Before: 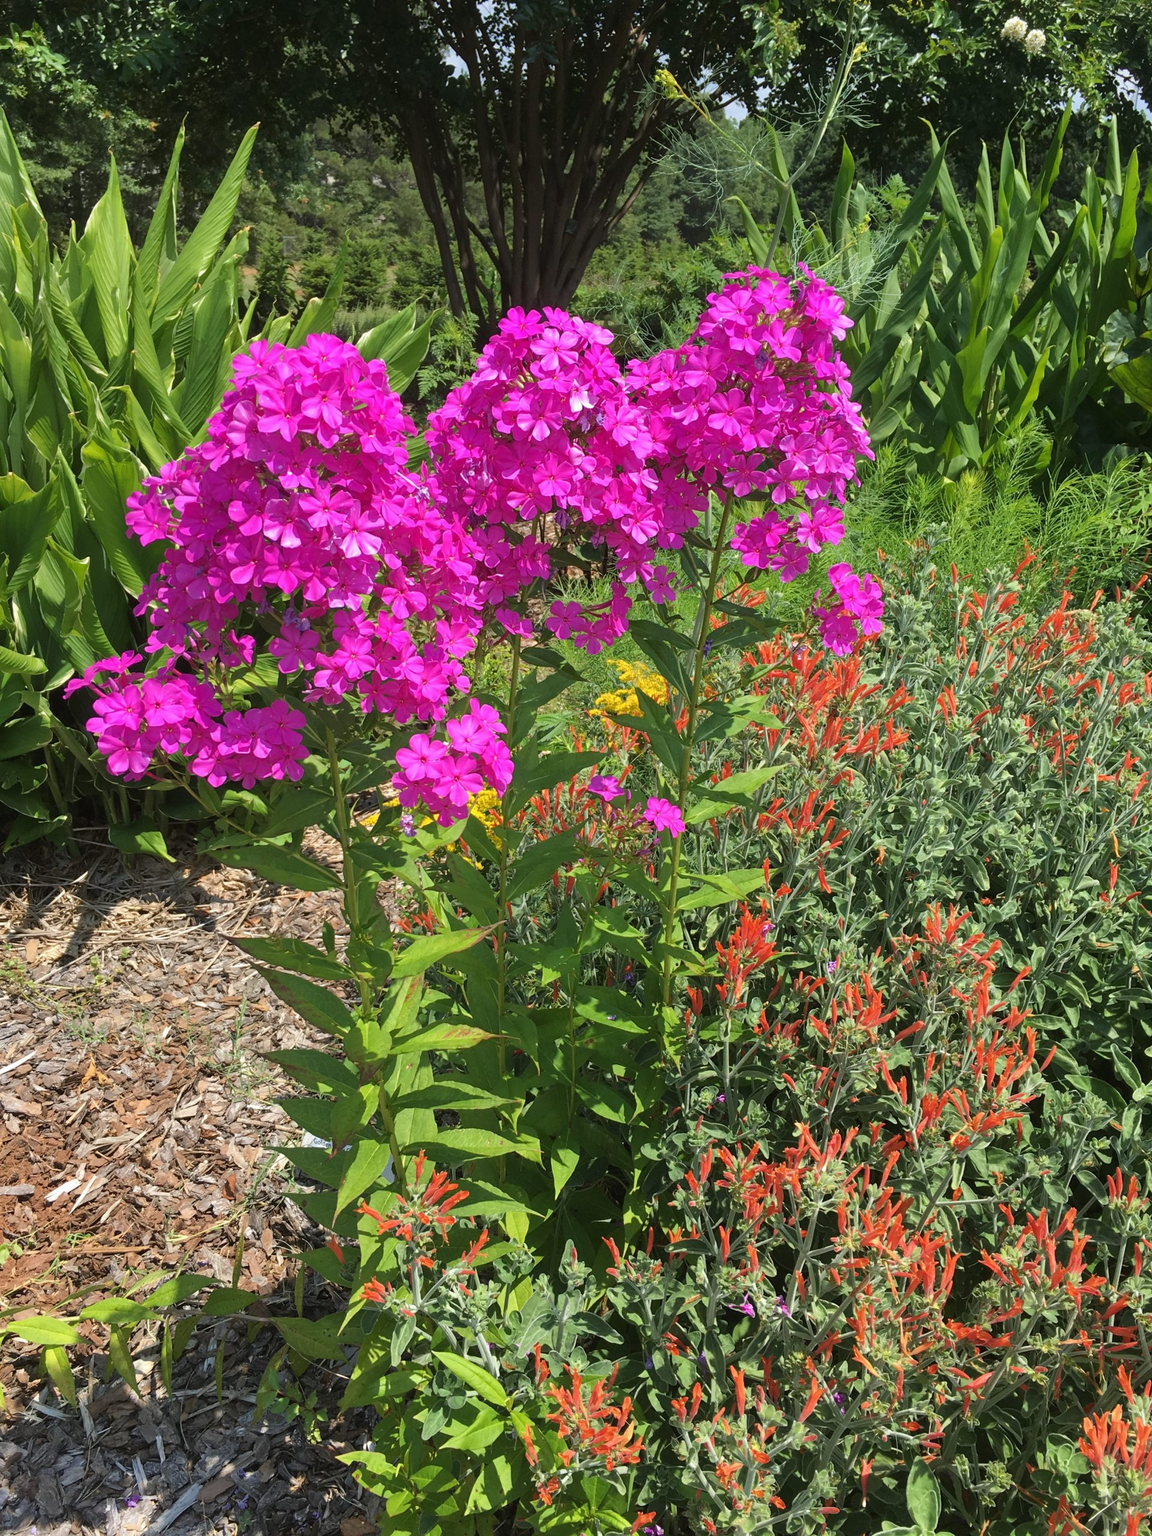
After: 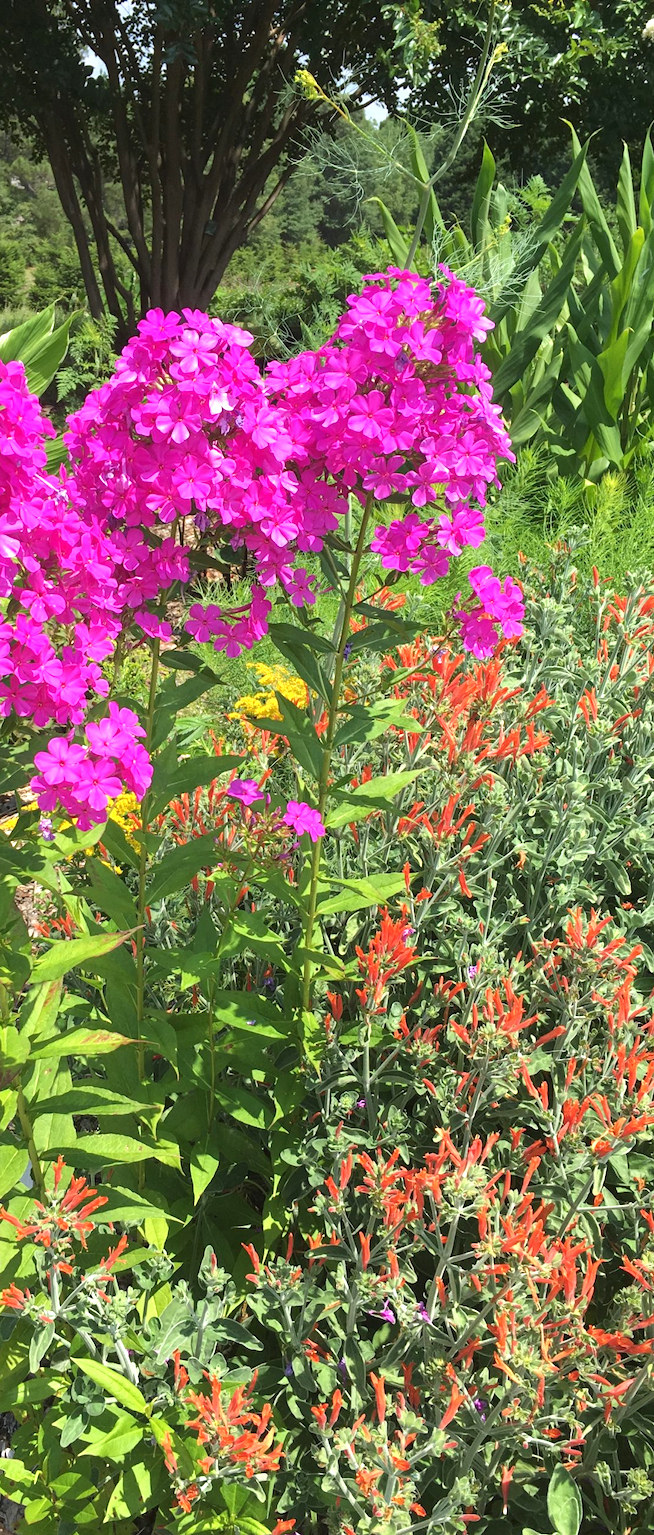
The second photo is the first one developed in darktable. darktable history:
exposure: black level correction 0, exposure 0.591 EV, compensate exposure bias true, compensate highlight preservation false
crop: left 31.443%, top 0.002%, right 11.891%
